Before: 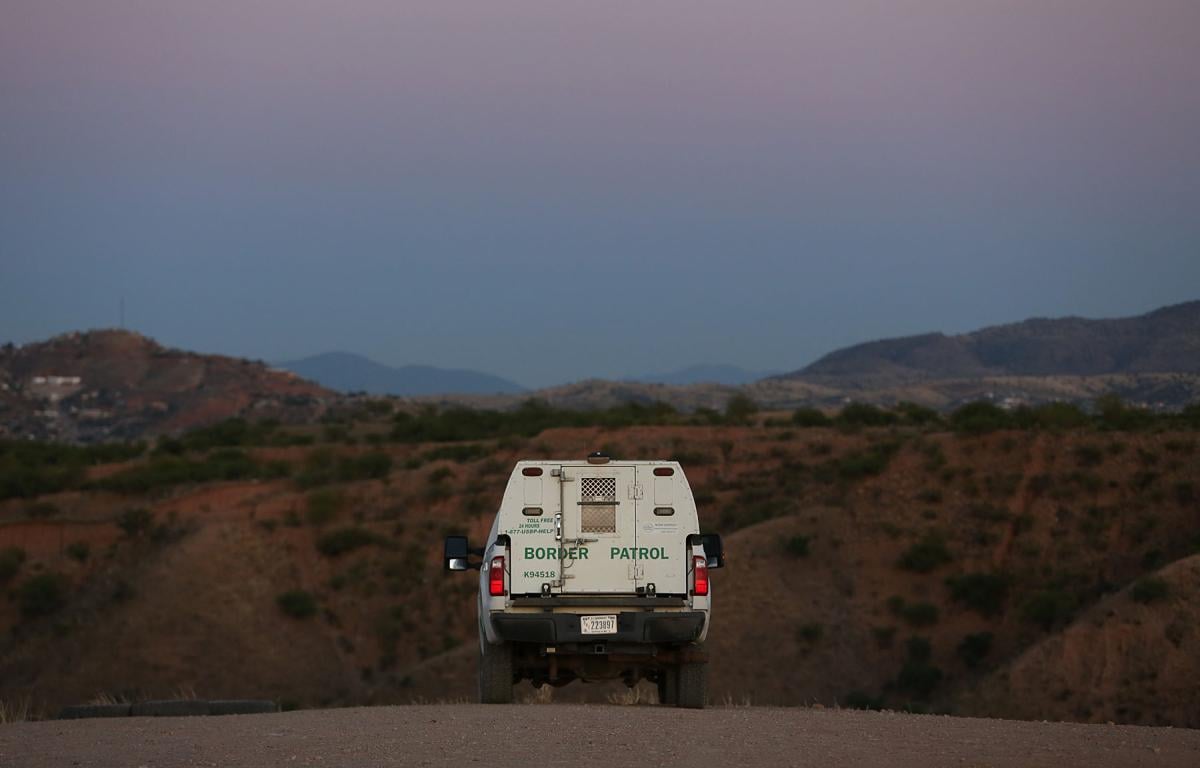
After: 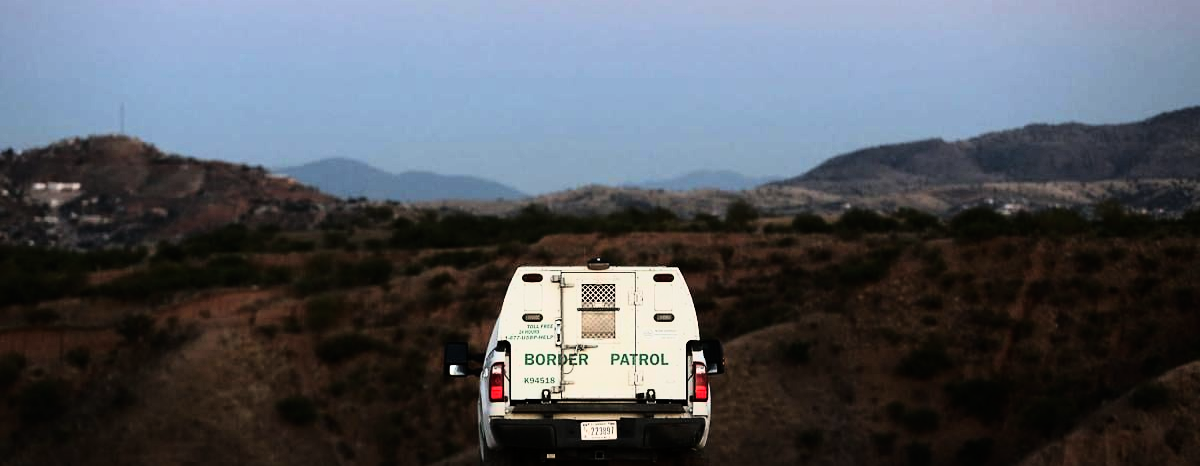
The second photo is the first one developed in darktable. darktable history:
rgb curve: curves: ch0 [(0, 0) (0.21, 0.15) (0.24, 0.21) (0.5, 0.75) (0.75, 0.96) (0.89, 0.99) (1, 1)]; ch1 [(0, 0.02) (0.21, 0.13) (0.25, 0.2) (0.5, 0.67) (0.75, 0.9) (0.89, 0.97) (1, 1)]; ch2 [(0, 0.02) (0.21, 0.13) (0.25, 0.2) (0.5, 0.67) (0.75, 0.9) (0.89, 0.97) (1, 1)], compensate middle gray true
crop and rotate: top 25.357%, bottom 13.942%
